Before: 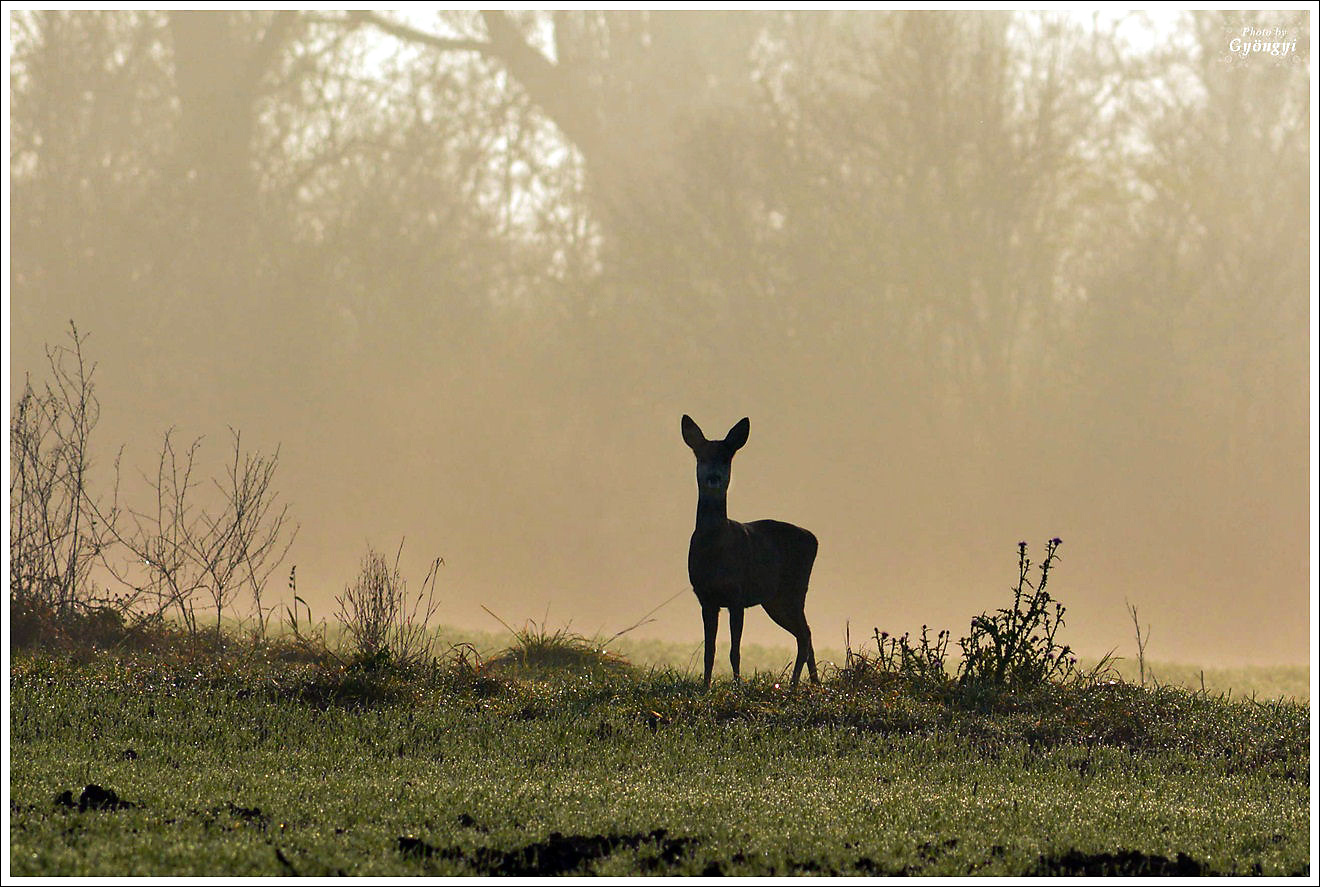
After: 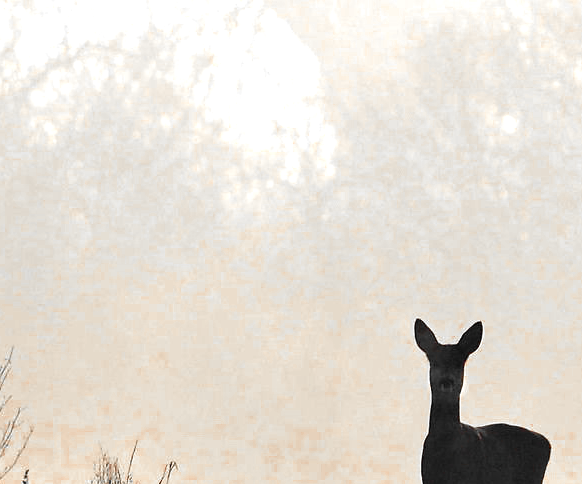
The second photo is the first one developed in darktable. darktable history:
crop: left 20.246%, top 10.851%, right 35.599%, bottom 34.531%
exposure: black level correction -0.001, exposure 0.905 EV, compensate highlight preservation false
color zones: curves: ch0 [(0, 0.497) (0.096, 0.361) (0.221, 0.538) (0.429, 0.5) (0.571, 0.5) (0.714, 0.5) (0.857, 0.5) (1, 0.497)]; ch1 [(0, 0.5) (0.143, 0.5) (0.257, -0.002) (0.429, 0.04) (0.571, -0.001) (0.714, -0.015) (0.857, 0.024) (1, 0.5)]
